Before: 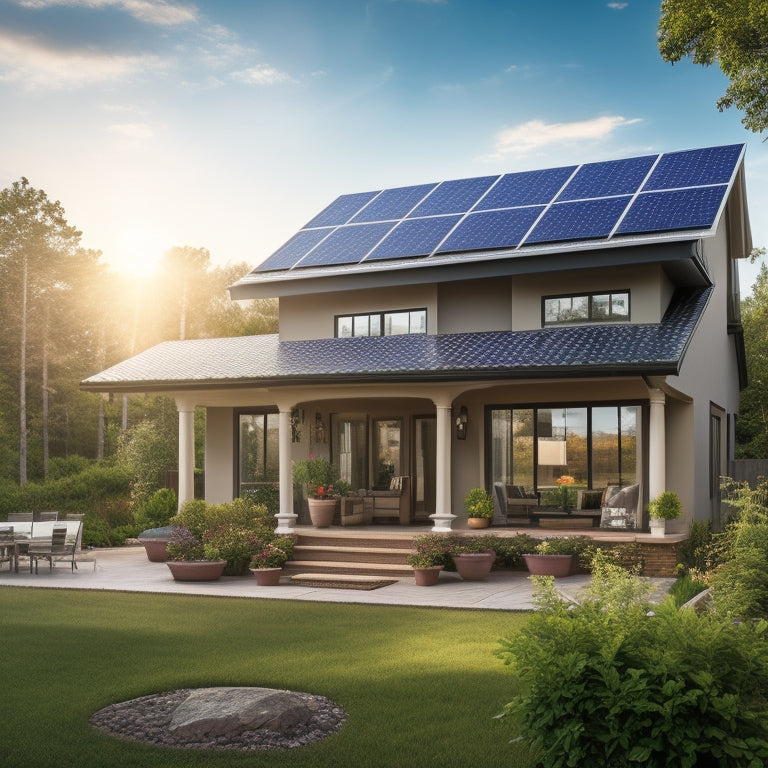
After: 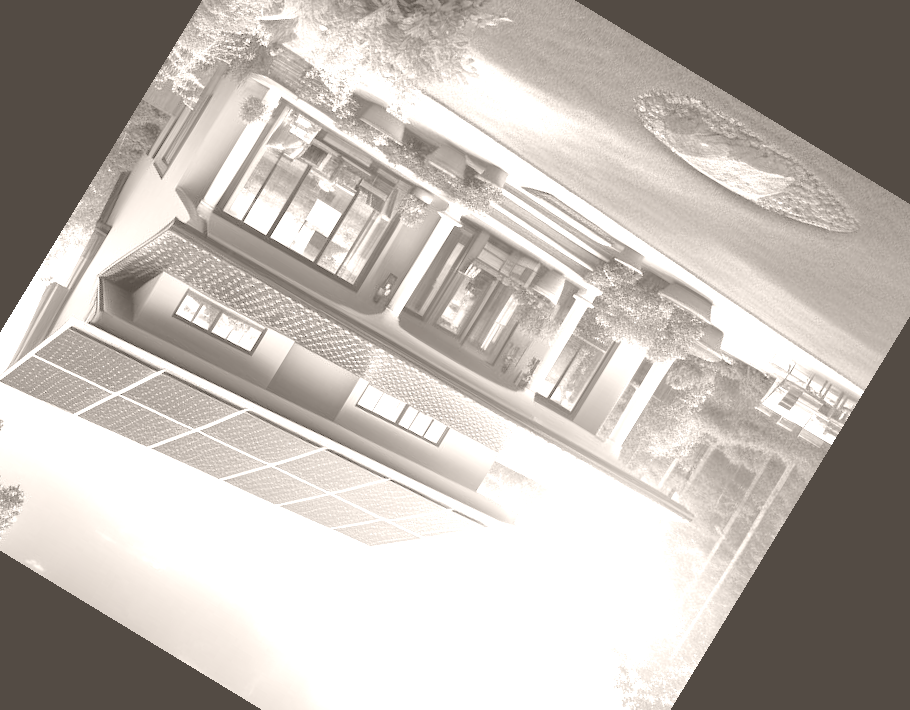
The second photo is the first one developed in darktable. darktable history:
exposure: black level correction 0, exposure 0.7 EV, compensate highlight preservation false
colorize: hue 34.49°, saturation 35.33%, source mix 100%, lightness 55%, version 1
shadows and highlights: on, module defaults
crop and rotate: angle 148.68°, left 9.111%, top 15.603%, right 4.588%, bottom 17.041%
tone equalizer: on, module defaults
